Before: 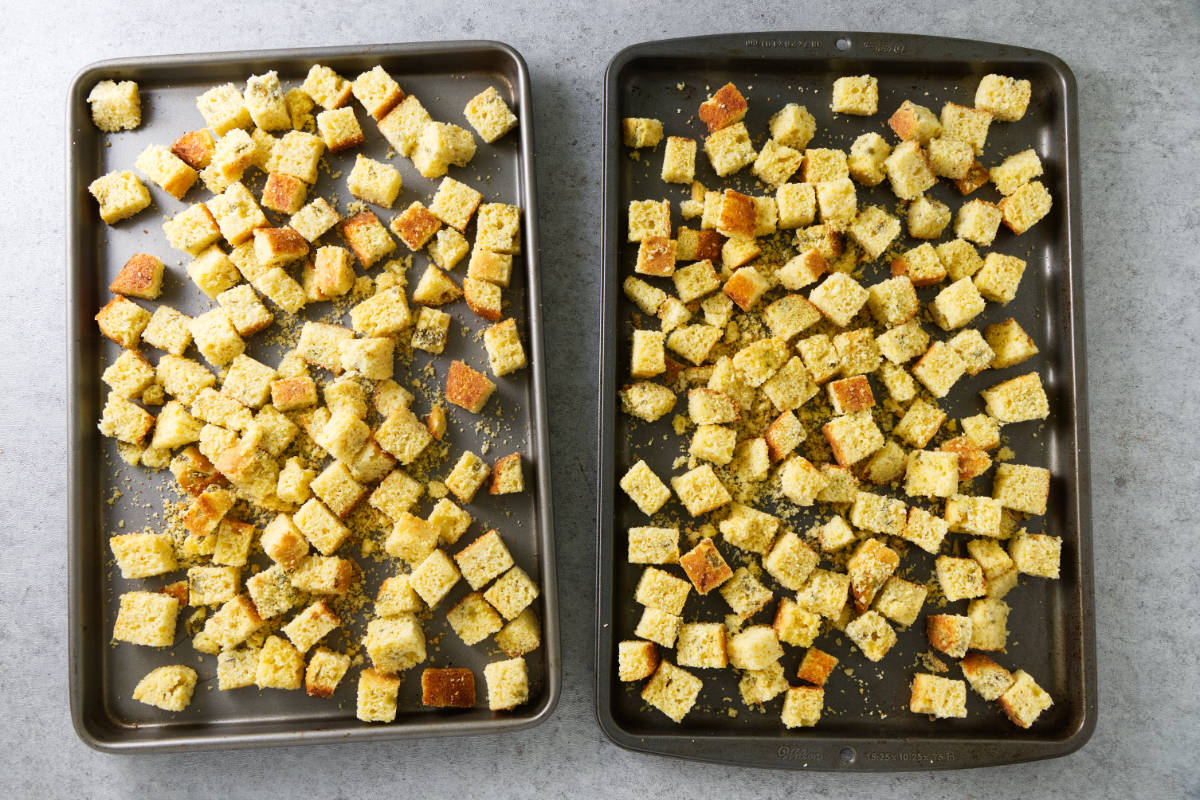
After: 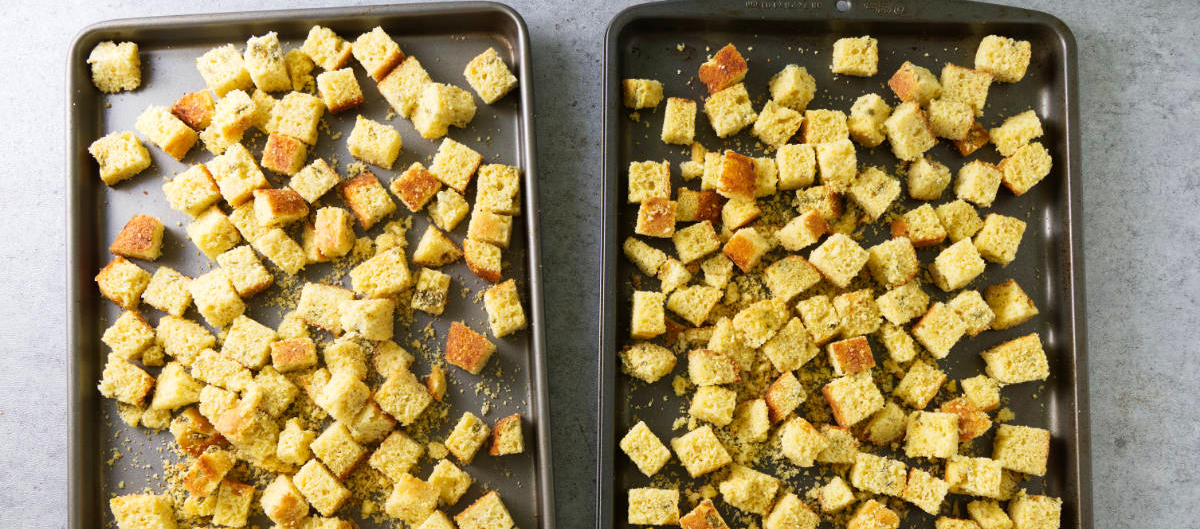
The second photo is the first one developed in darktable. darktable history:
velvia: on, module defaults
crop and rotate: top 4.891%, bottom 28.956%
